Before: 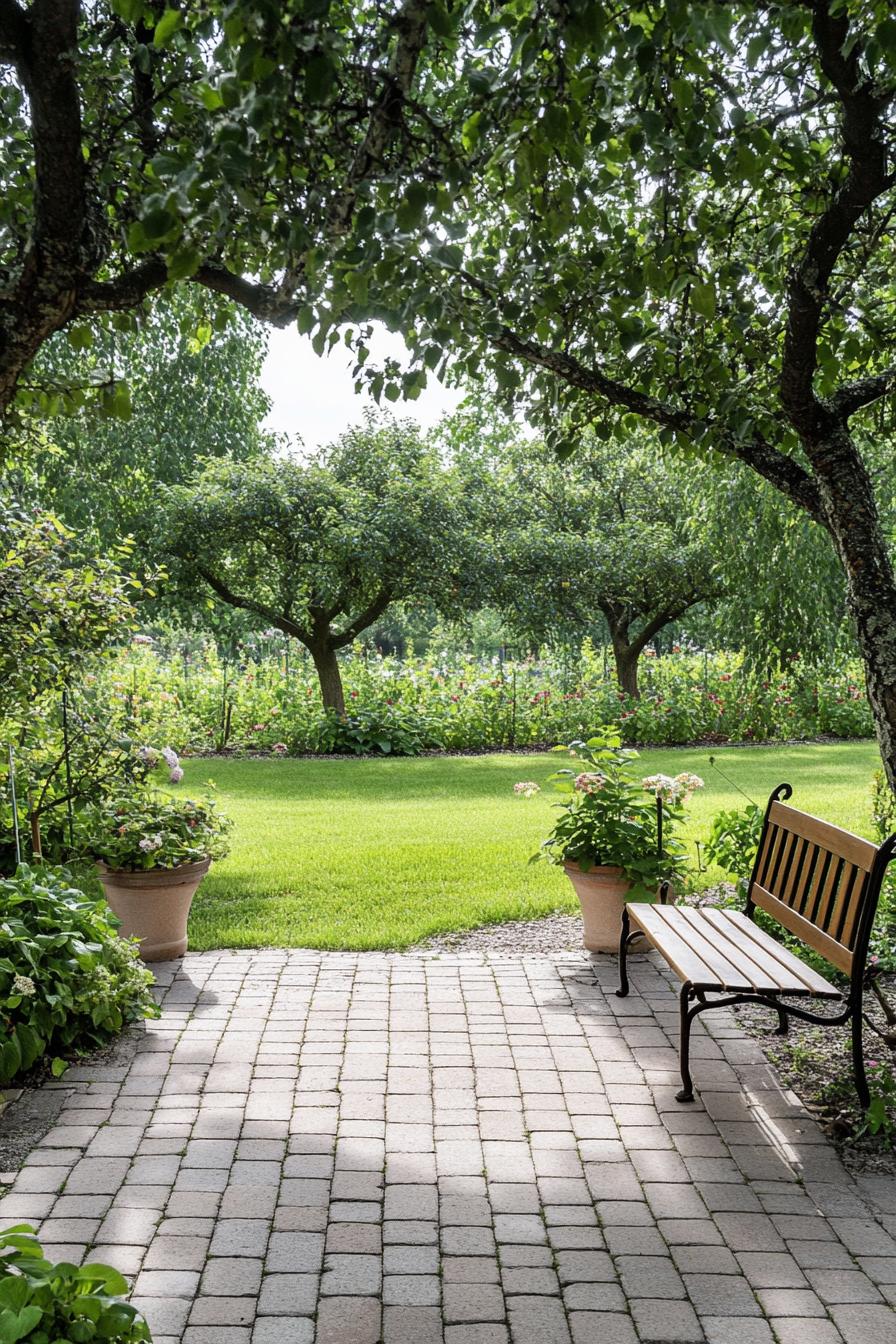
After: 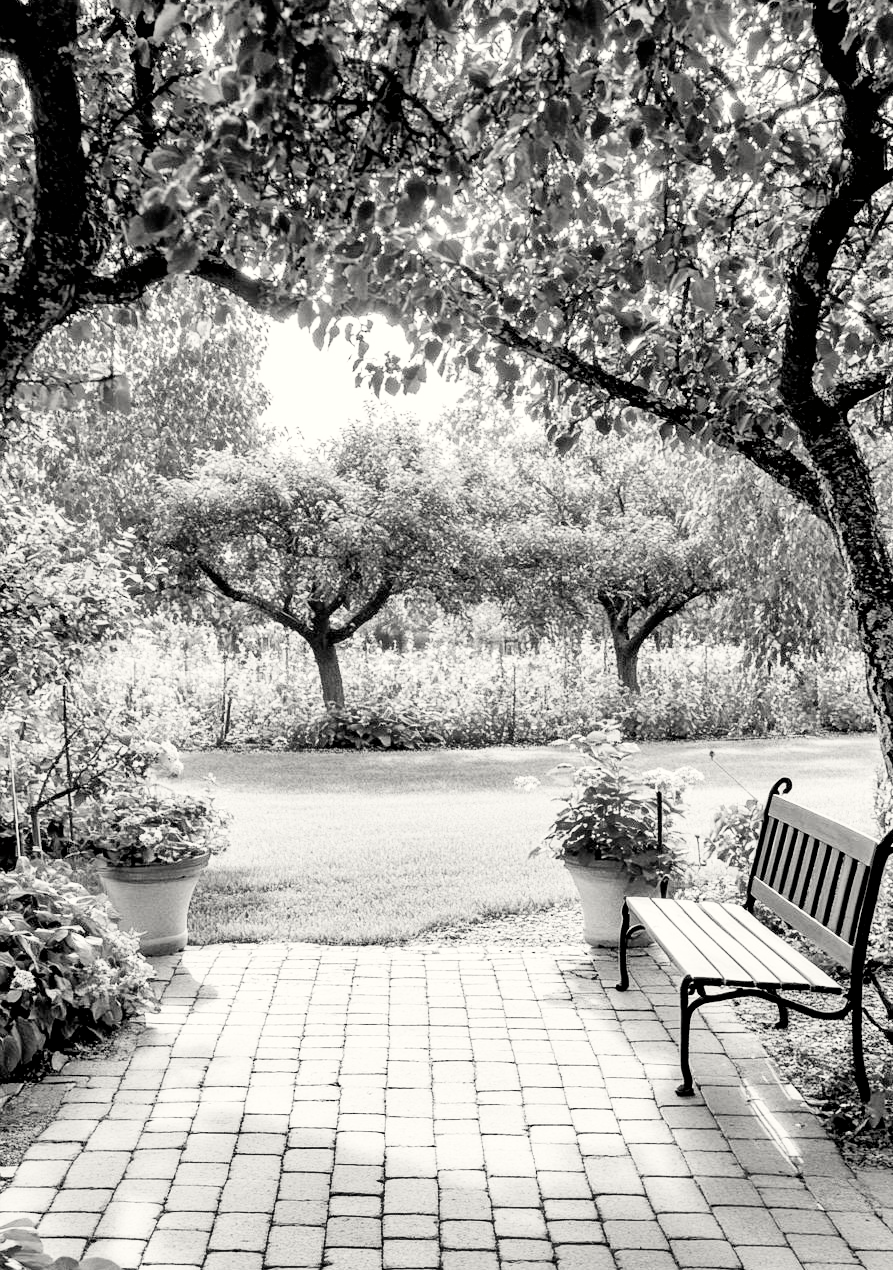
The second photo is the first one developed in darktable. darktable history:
color calibration: output gray [0.267, 0.423, 0.261, 0], illuminant same as pipeline (D50), adaptation none (bypass)
color zones: curves: ch1 [(0, 0.513) (0.143, 0.524) (0.286, 0.511) (0.429, 0.506) (0.571, 0.503) (0.714, 0.503) (0.857, 0.508) (1, 0.513)]
filmic rgb: black relative exposure -7.65 EV, white relative exposure 4.56 EV, hardness 3.61
exposure: black level correction 0.005, exposure 2.084 EV, compensate highlight preservation false
crop: top 0.448%, right 0.264%, bottom 5.045%
shadows and highlights: soften with gaussian
color correction: highlights b* 3
